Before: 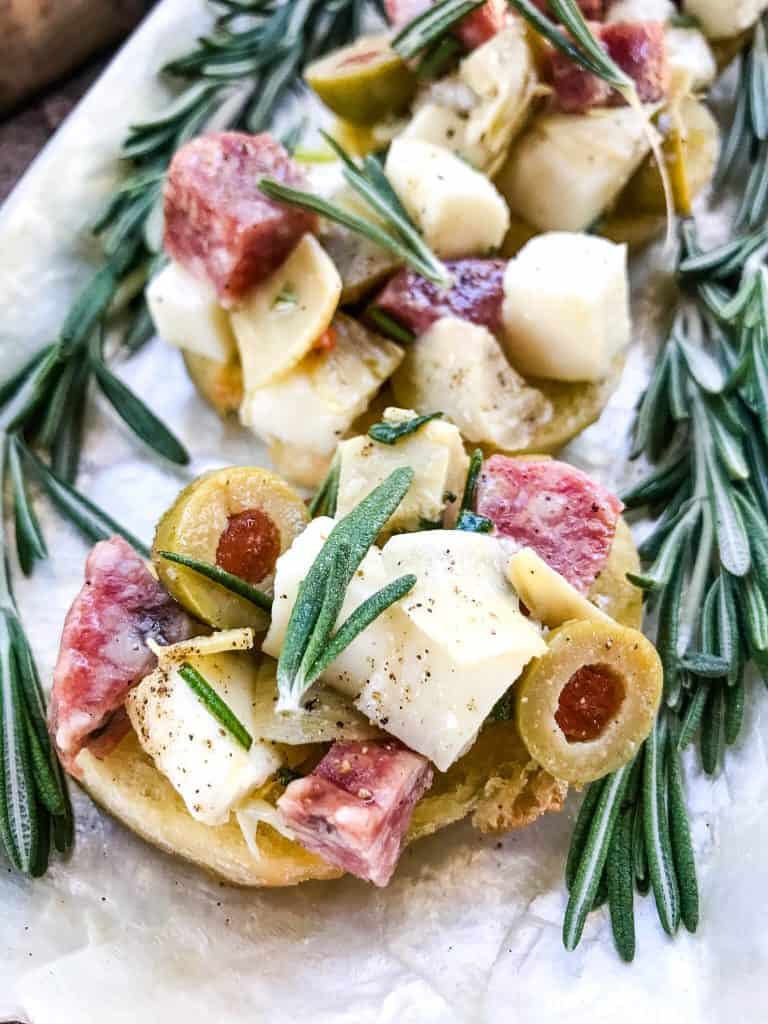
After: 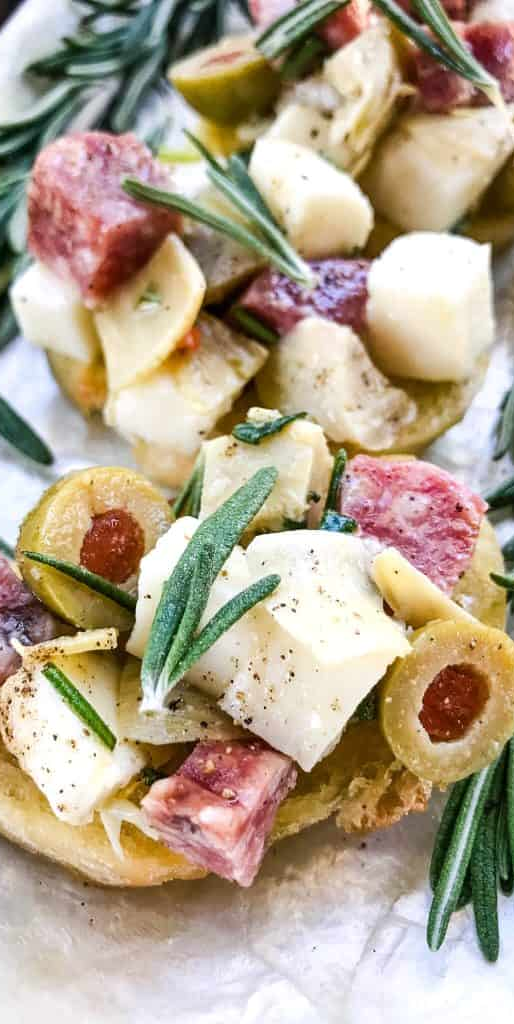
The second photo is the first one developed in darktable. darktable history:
tone equalizer: edges refinement/feathering 500, mask exposure compensation -1.57 EV, preserve details no
crop and rotate: left 17.761%, right 15.285%
